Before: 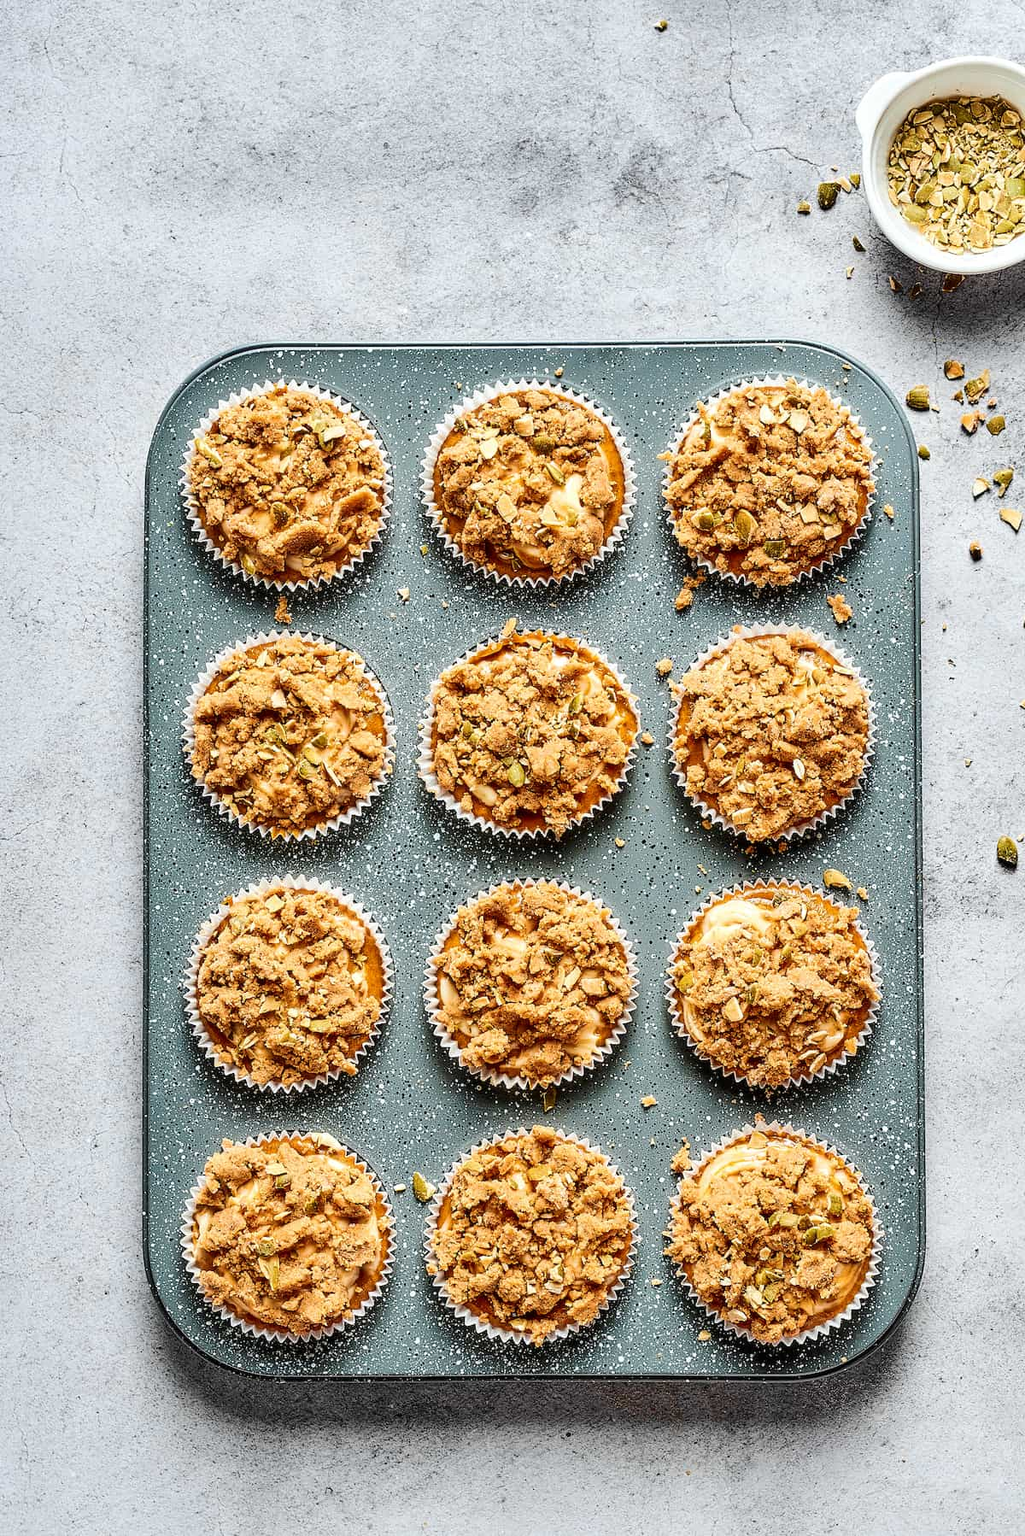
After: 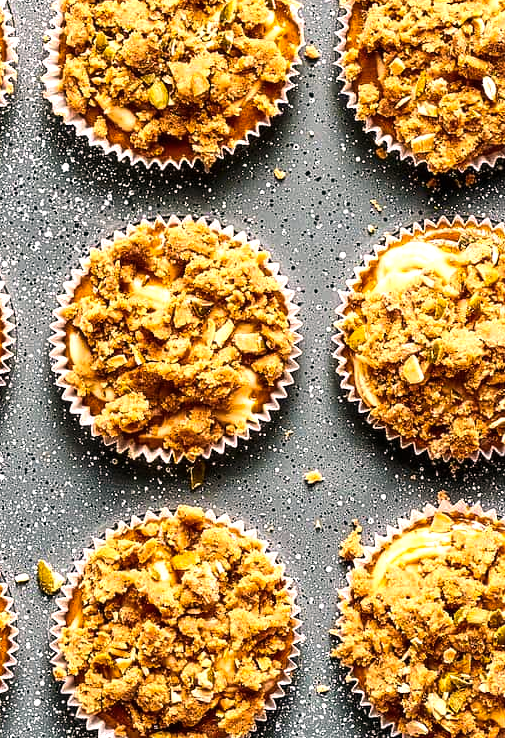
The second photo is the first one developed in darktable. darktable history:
color correction: highlights a* 12.23, highlights b* 5.41
crop: left 37.221%, top 45.169%, right 20.63%, bottom 13.777%
color balance rgb: perceptual brilliance grading › highlights 14.29%, perceptual brilliance grading › mid-tones -5.92%, perceptual brilliance grading › shadows -26.83%, global vibrance 31.18%
shadows and highlights: radius 334.93, shadows 63.48, highlights 6.06, compress 87.7%, highlights color adjustment 39.73%, soften with gaussian
